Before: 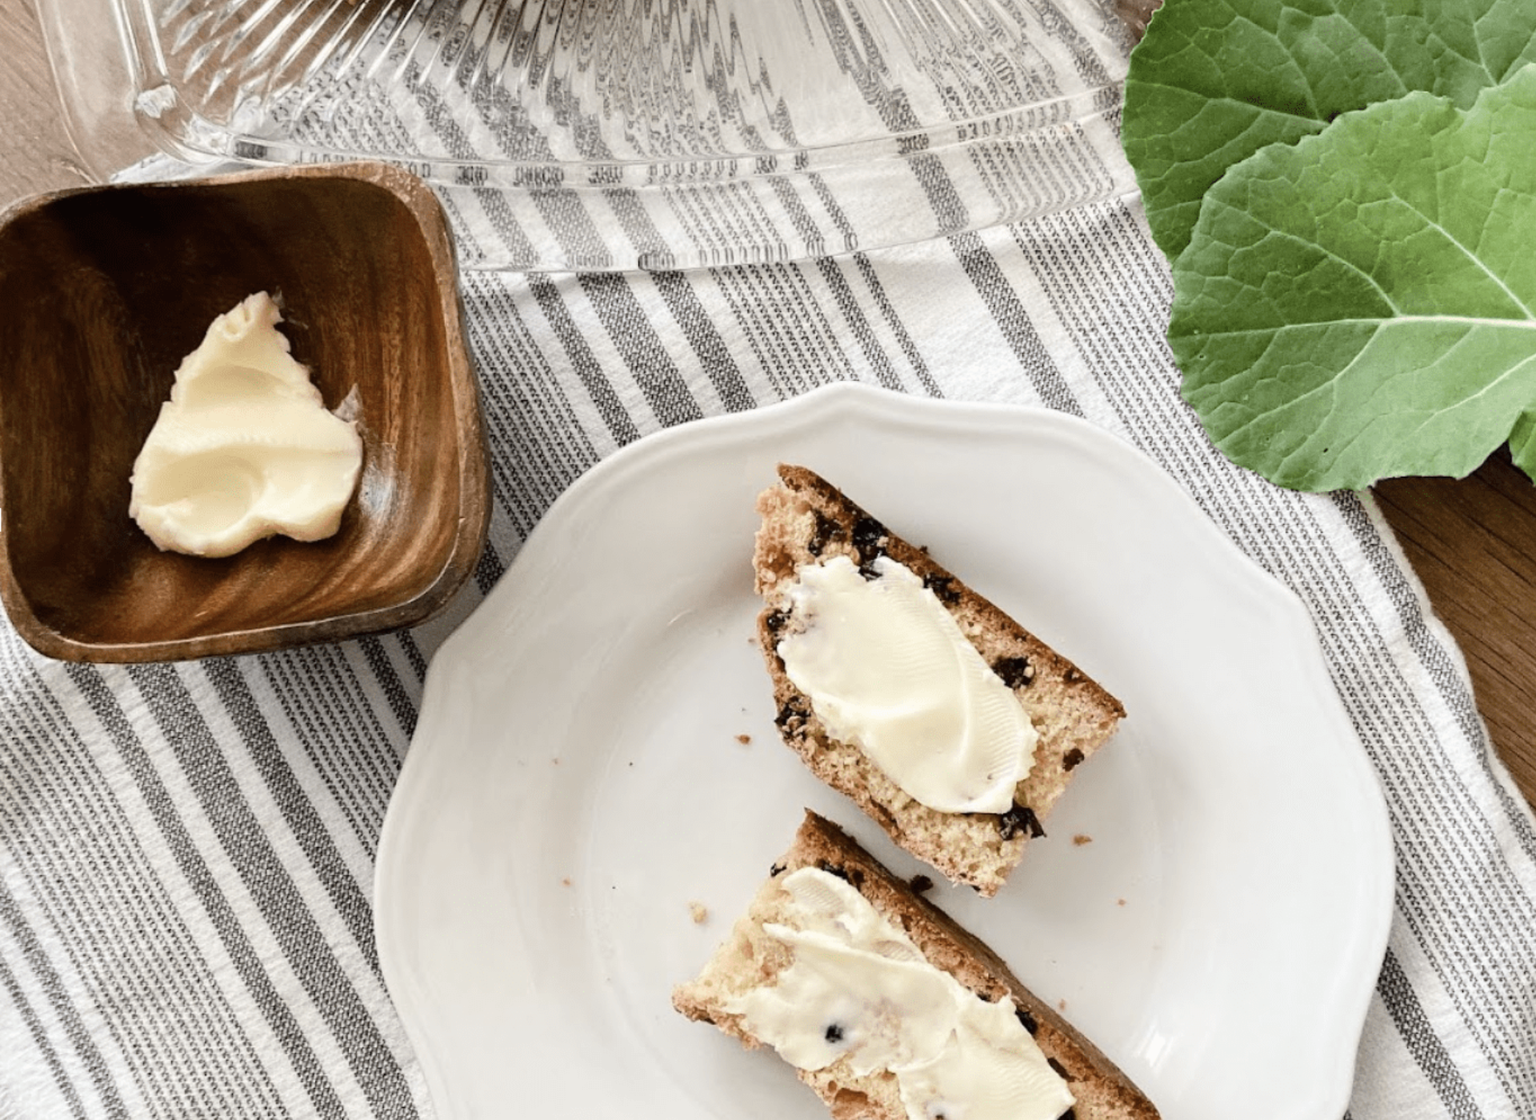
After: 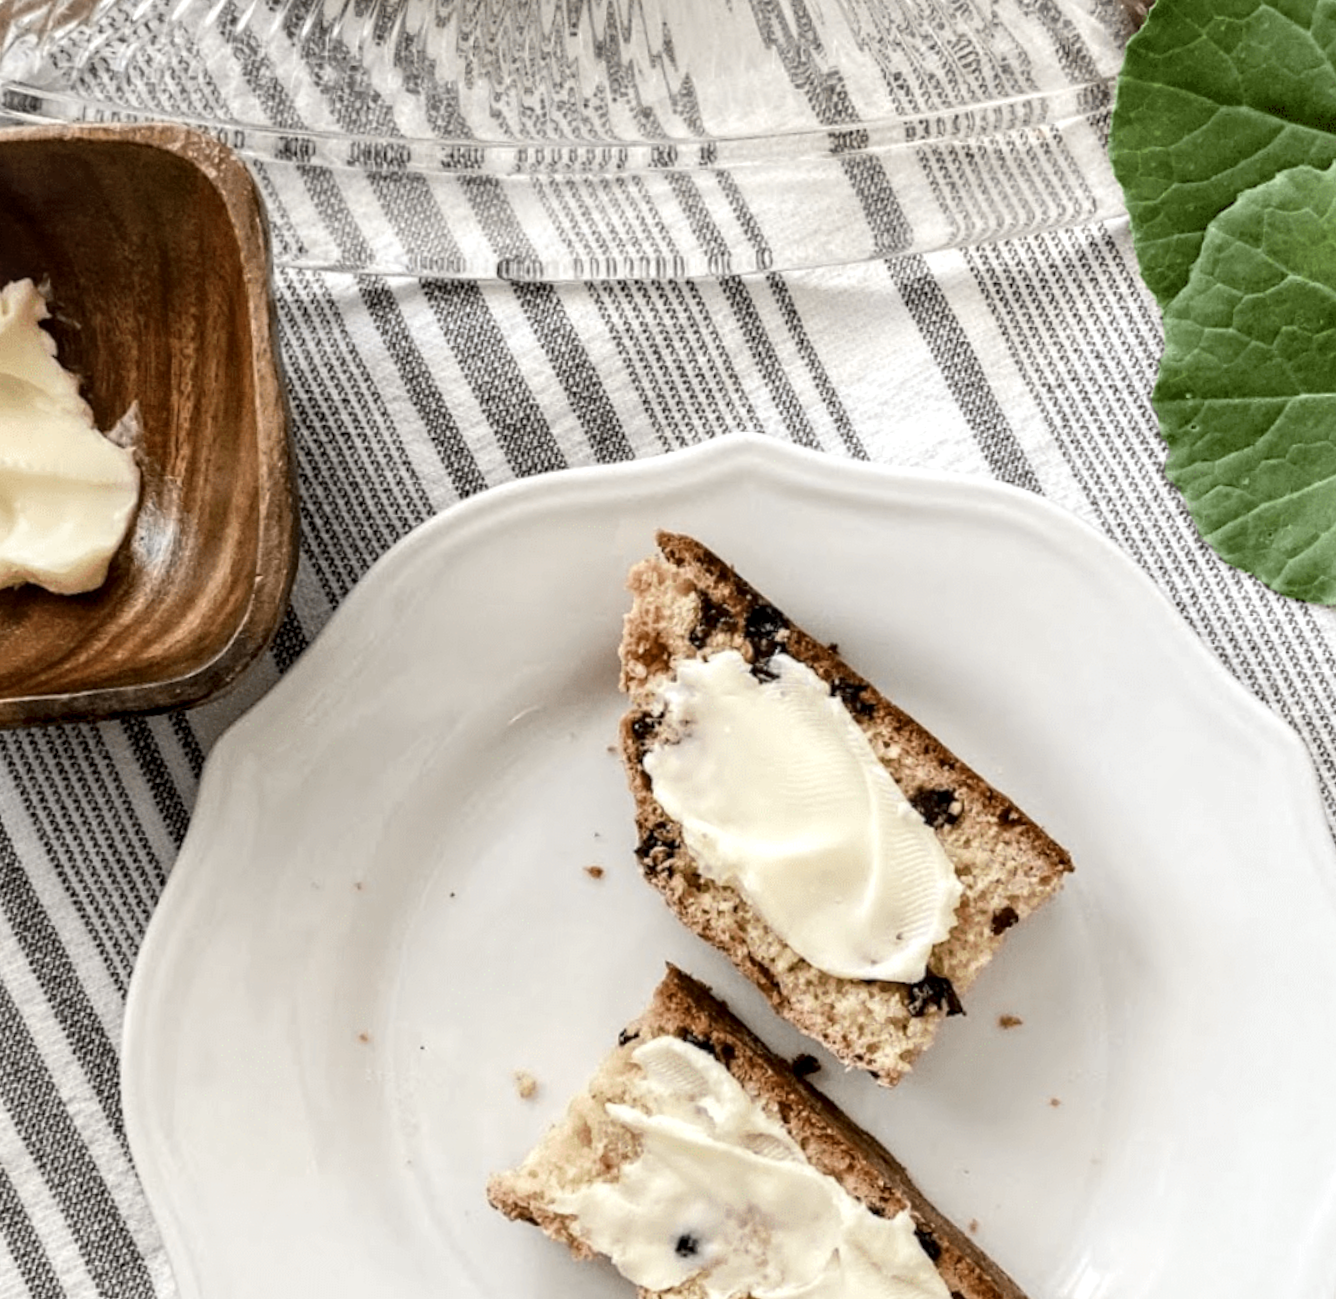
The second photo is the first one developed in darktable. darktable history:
local contrast: detail 142%
crop and rotate: angle -3.27°, left 14.277%, top 0.028%, right 10.766%, bottom 0.028%
